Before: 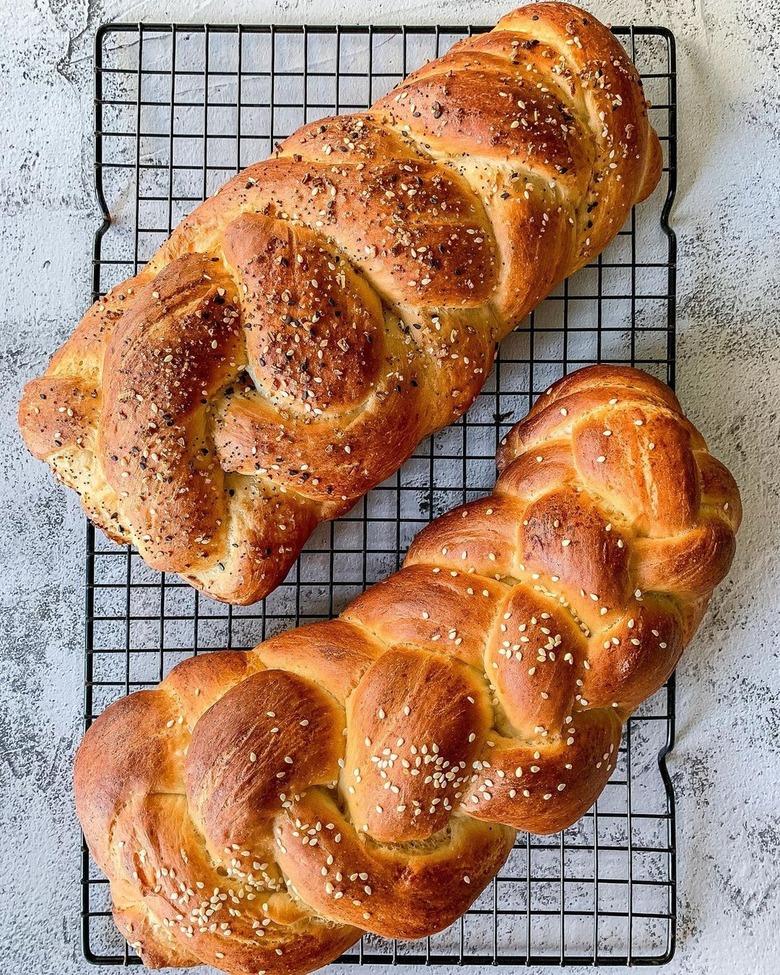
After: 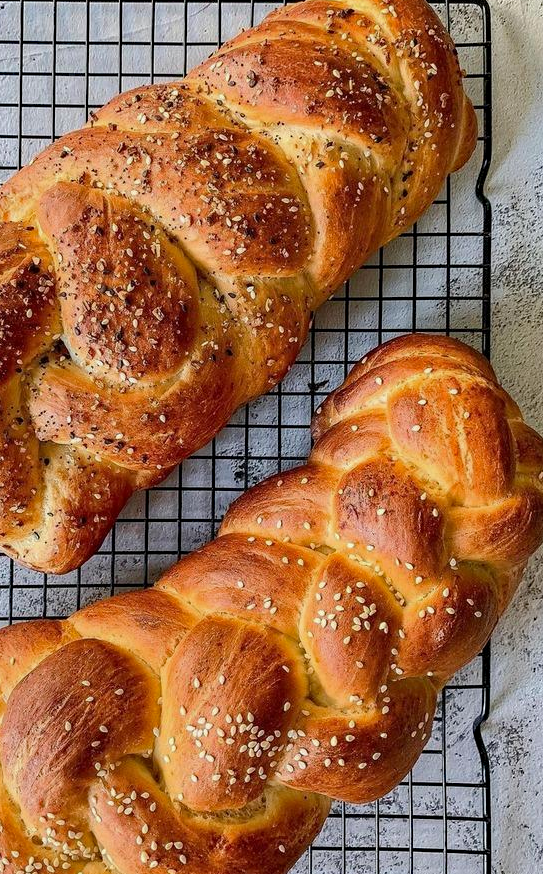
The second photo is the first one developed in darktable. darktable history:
crop and rotate: left 23.726%, top 3.288%, right 6.563%, bottom 7.027%
shadows and highlights: shadows -20.33, white point adjustment -2.1, highlights -34.84
haze removal: compatibility mode true, adaptive false
